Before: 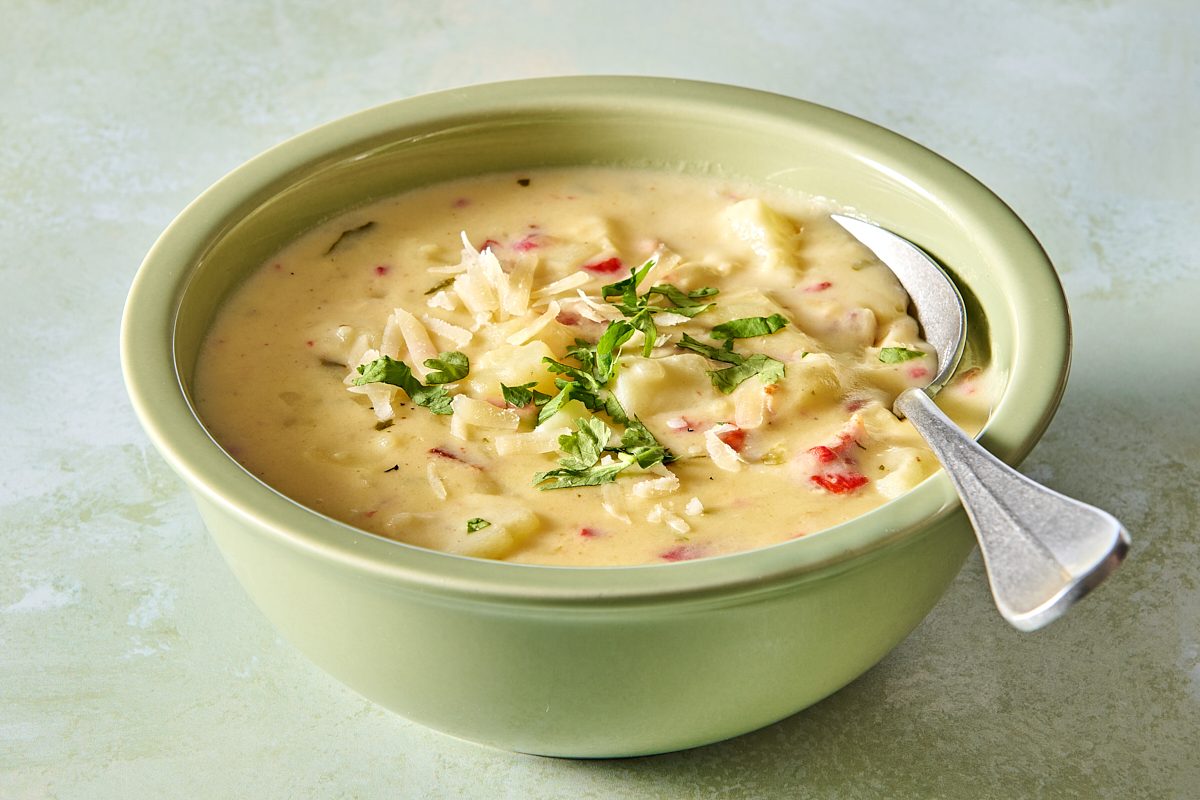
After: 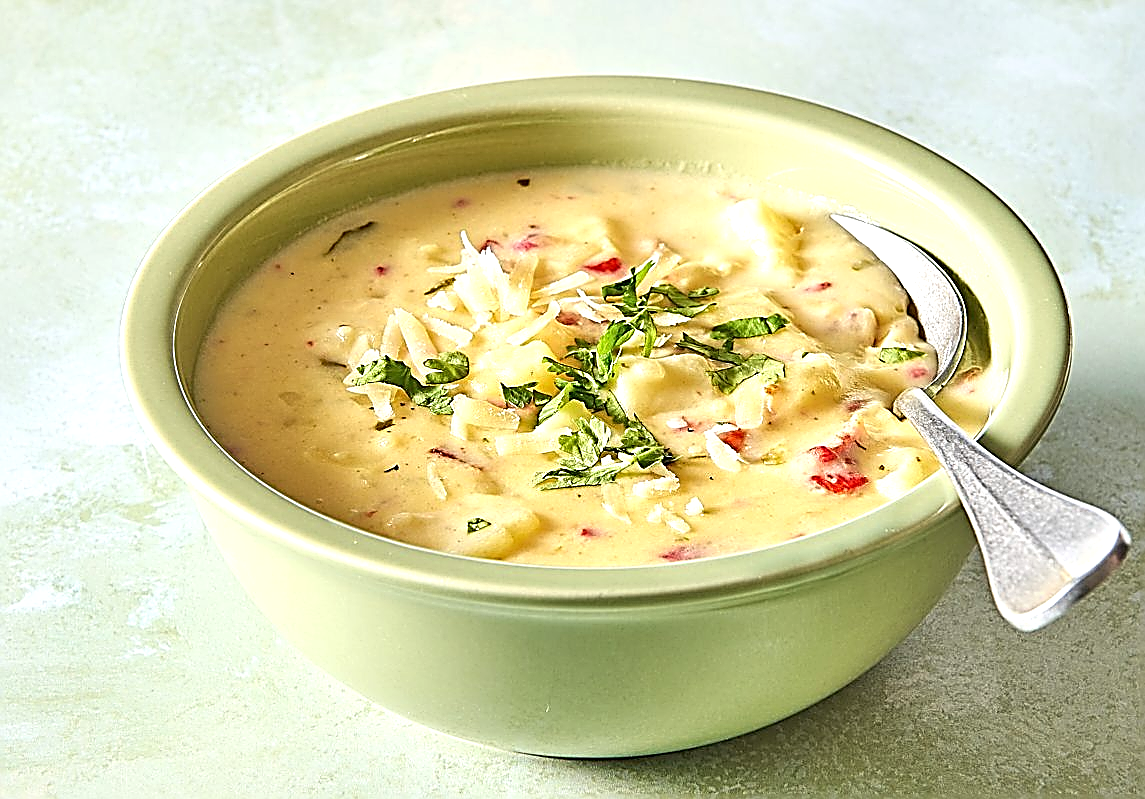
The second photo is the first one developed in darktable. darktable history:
sharpen: amount 1.851
exposure: exposure 0.497 EV, compensate highlight preservation false
crop: right 4.56%, bottom 0.038%
